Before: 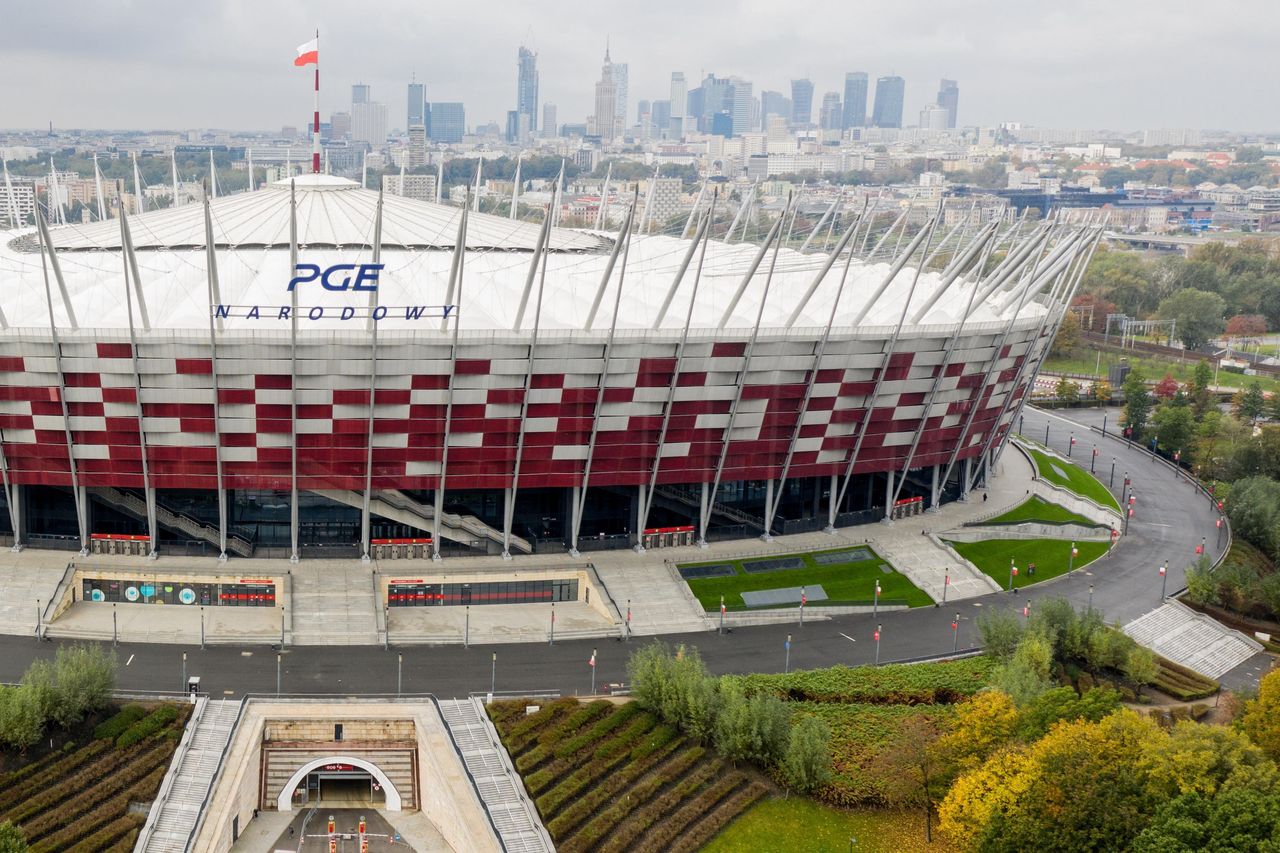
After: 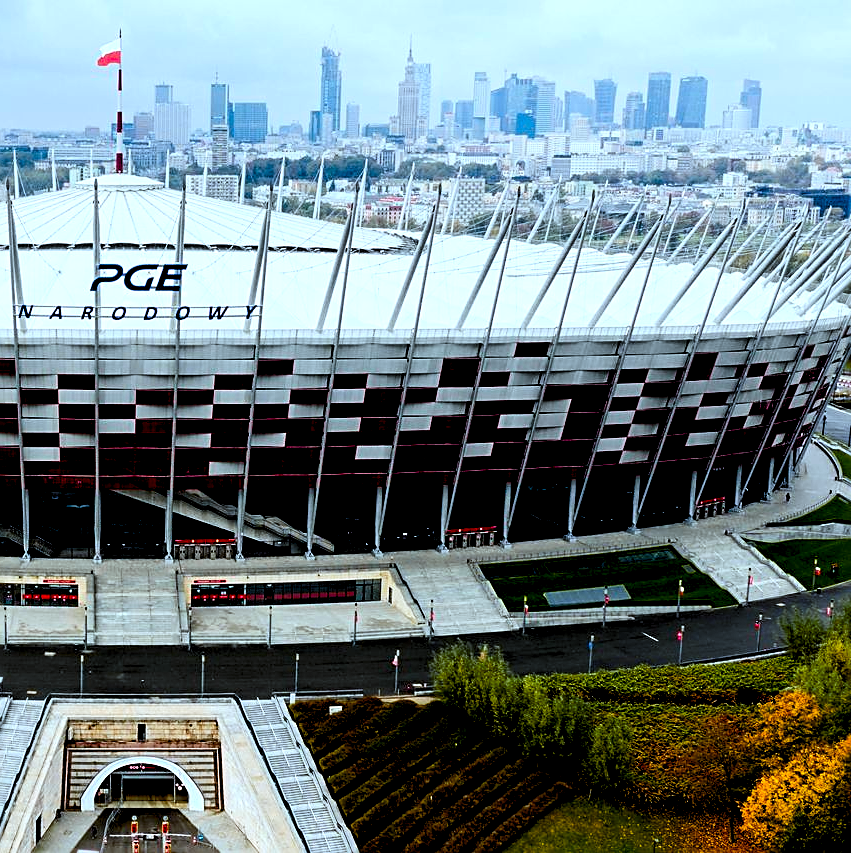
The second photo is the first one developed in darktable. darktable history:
exposure: black level correction 0.055, exposure -0.034 EV, compensate highlight preservation false
color calibration: gray › normalize channels true, illuminant Planckian (black body), x 0.378, y 0.374, temperature 4029.33 K, gamut compression 0.029
crop and rotate: left 15.456%, right 18.036%
sharpen: on, module defaults
levels: levels [0.062, 0.494, 0.925]
color zones: curves: ch1 [(0.309, 0.524) (0.41, 0.329) (0.508, 0.509)]; ch2 [(0.25, 0.457) (0.75, 0.5)]
contrast brightness saturation: contrast 0.187, brightness -0.105, saturation 0.207
